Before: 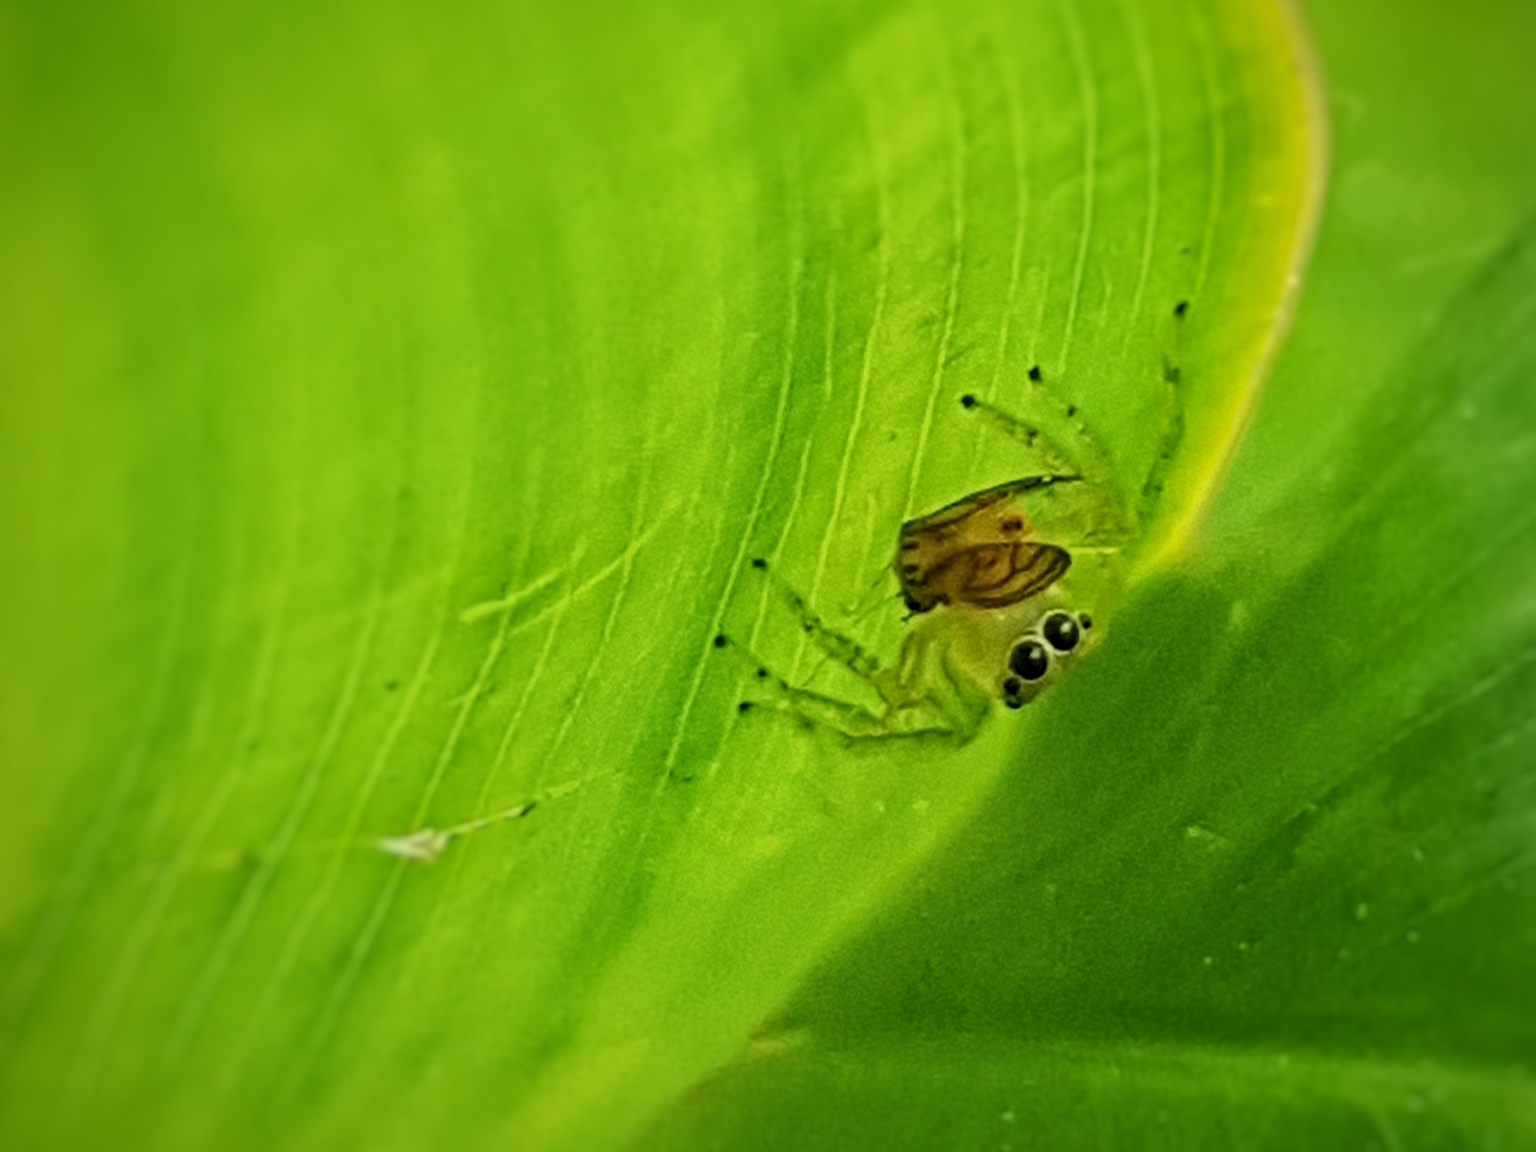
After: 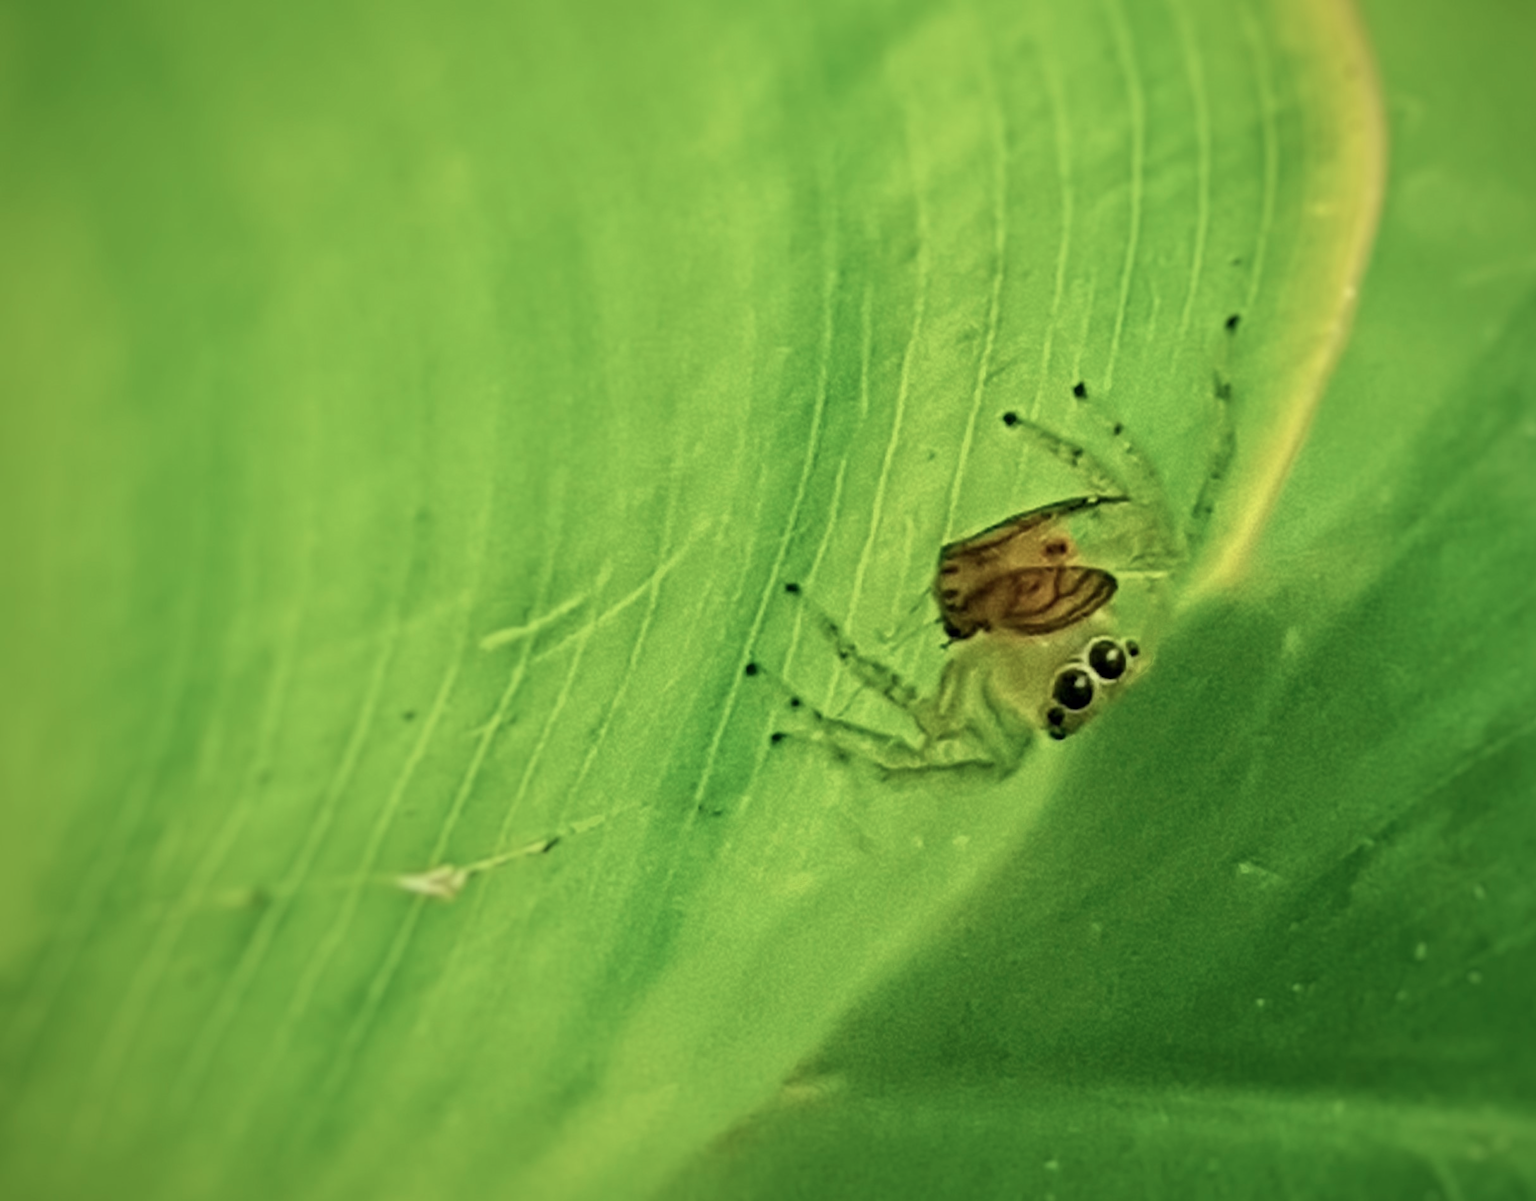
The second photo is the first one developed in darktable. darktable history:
white balance: red 1.08, blue 0.791
crop: right 4.126%, bottom 0.031%
color calibration: illuminant as shot in camera, x 0.369, y 0.376, temperature 4328.46 K, gamut compression 3
